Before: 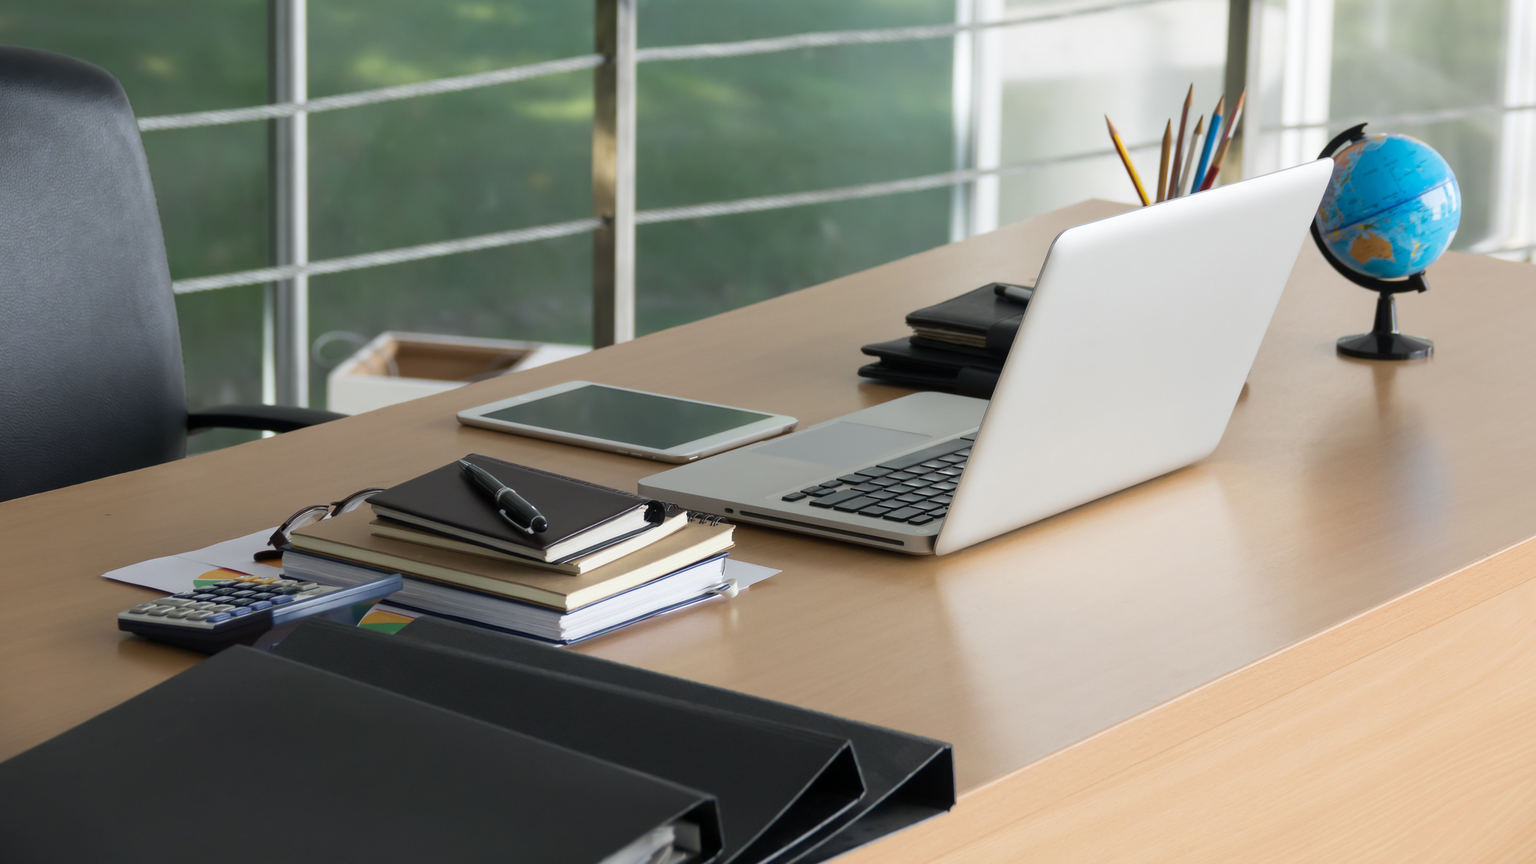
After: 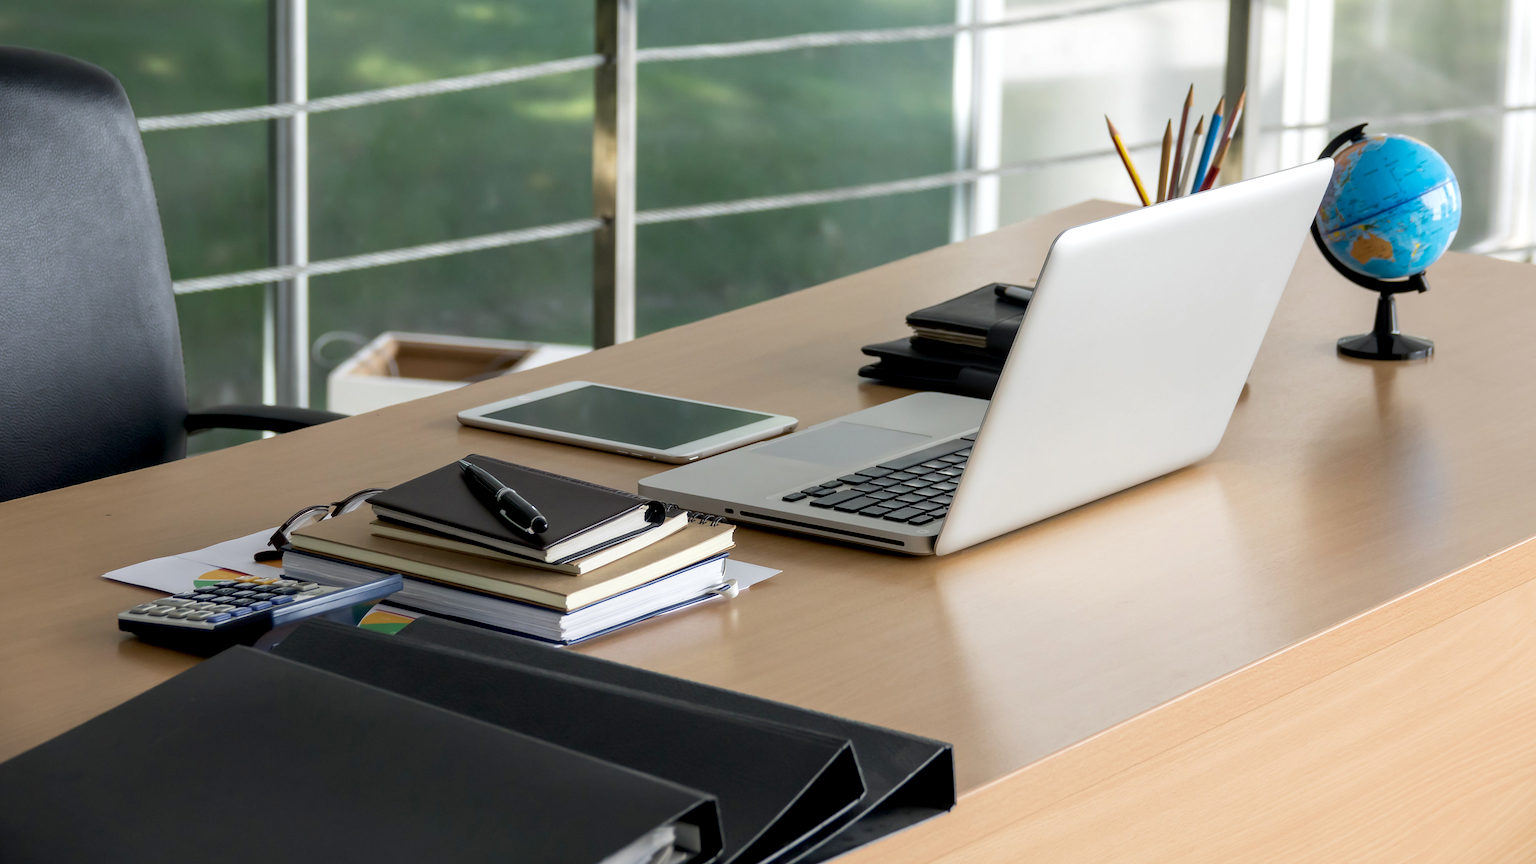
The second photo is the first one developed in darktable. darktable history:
exposure: black level correction 0.007, exposure 0.095 EV, compensate highlight preservation false
sharpen: amount 0.211
local contrast: on, module defaults
